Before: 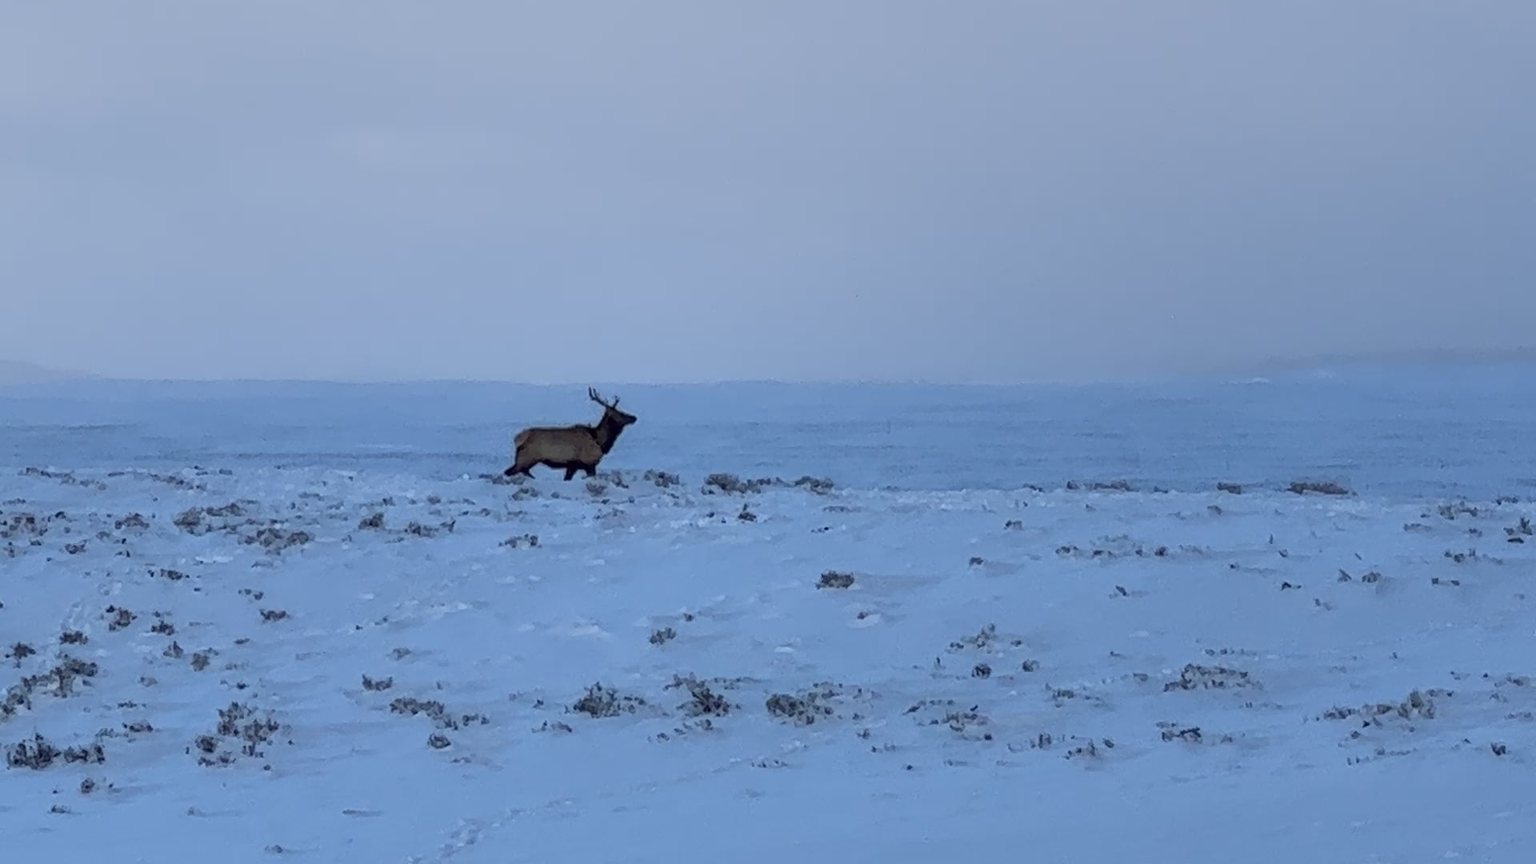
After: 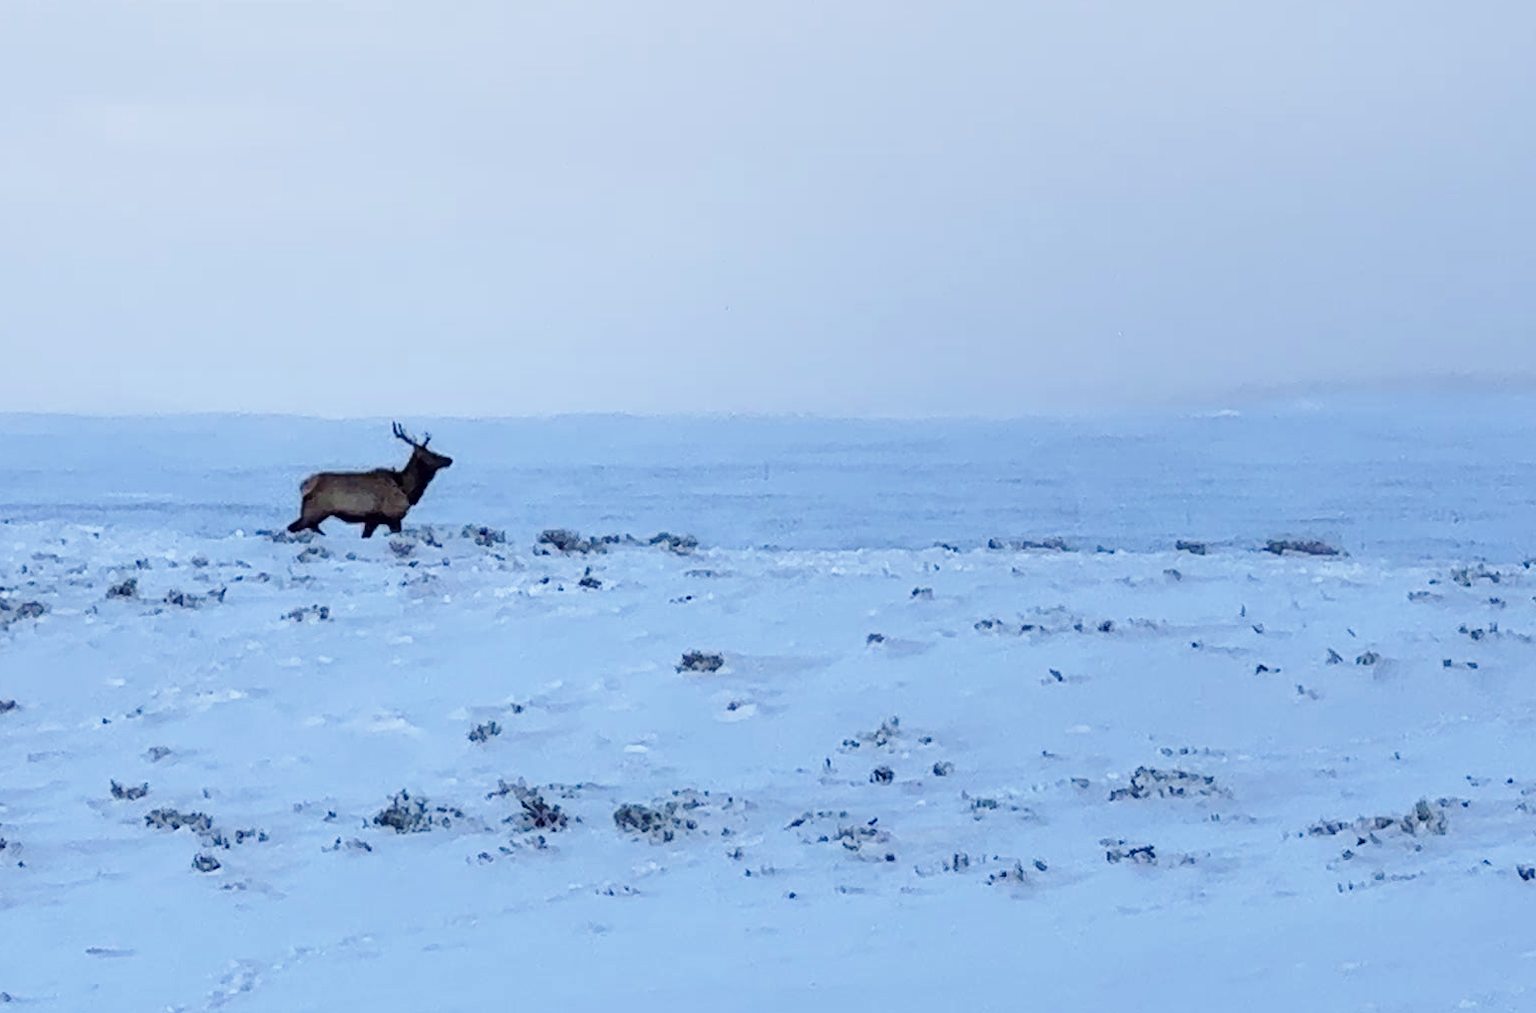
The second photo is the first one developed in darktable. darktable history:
base curve: curves: ch0 [(0, 0) (0.028, 0.03) (0.121, 0.232) (0.46, 0.748) (0.859, 0.968) (1, 1)], preserve colors none
local contrast: mode bilateral grid, contrast 16, coarseness 36, detail 106%, midtone range 0.2
tone equalizer: mask exposure compensation -0.515 EV
crop and rotate: left 17.851%, top 5.779%, right 1.849%
